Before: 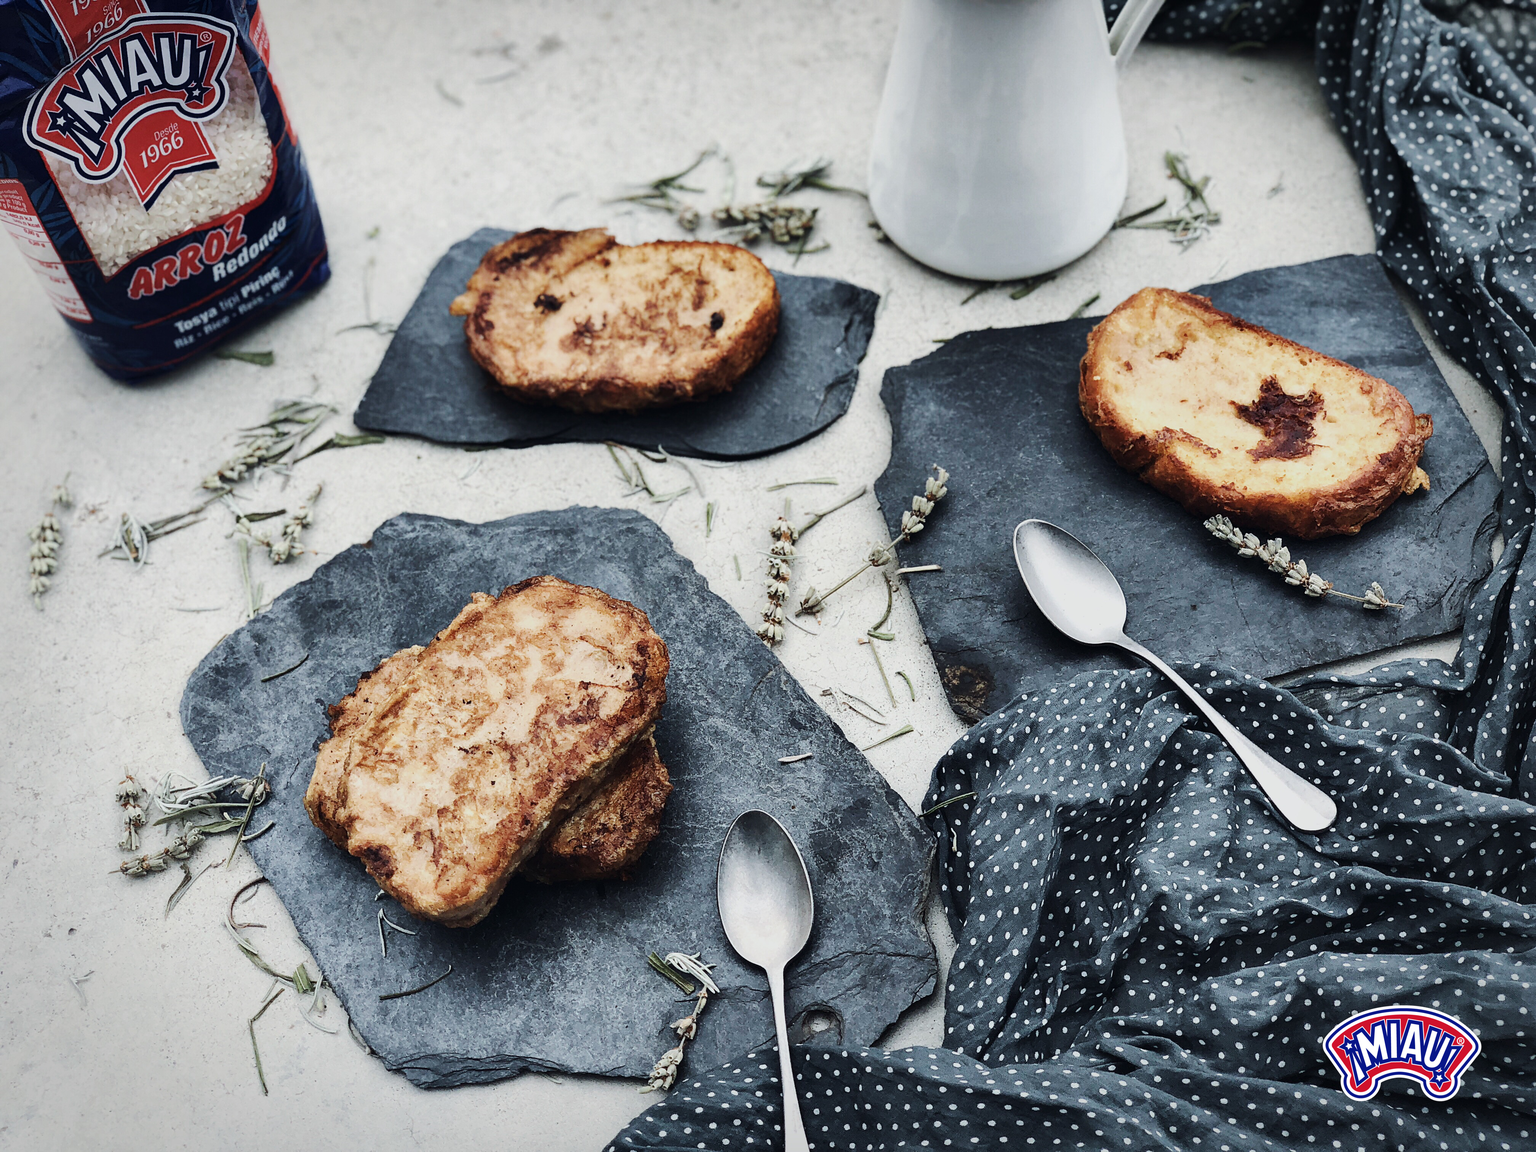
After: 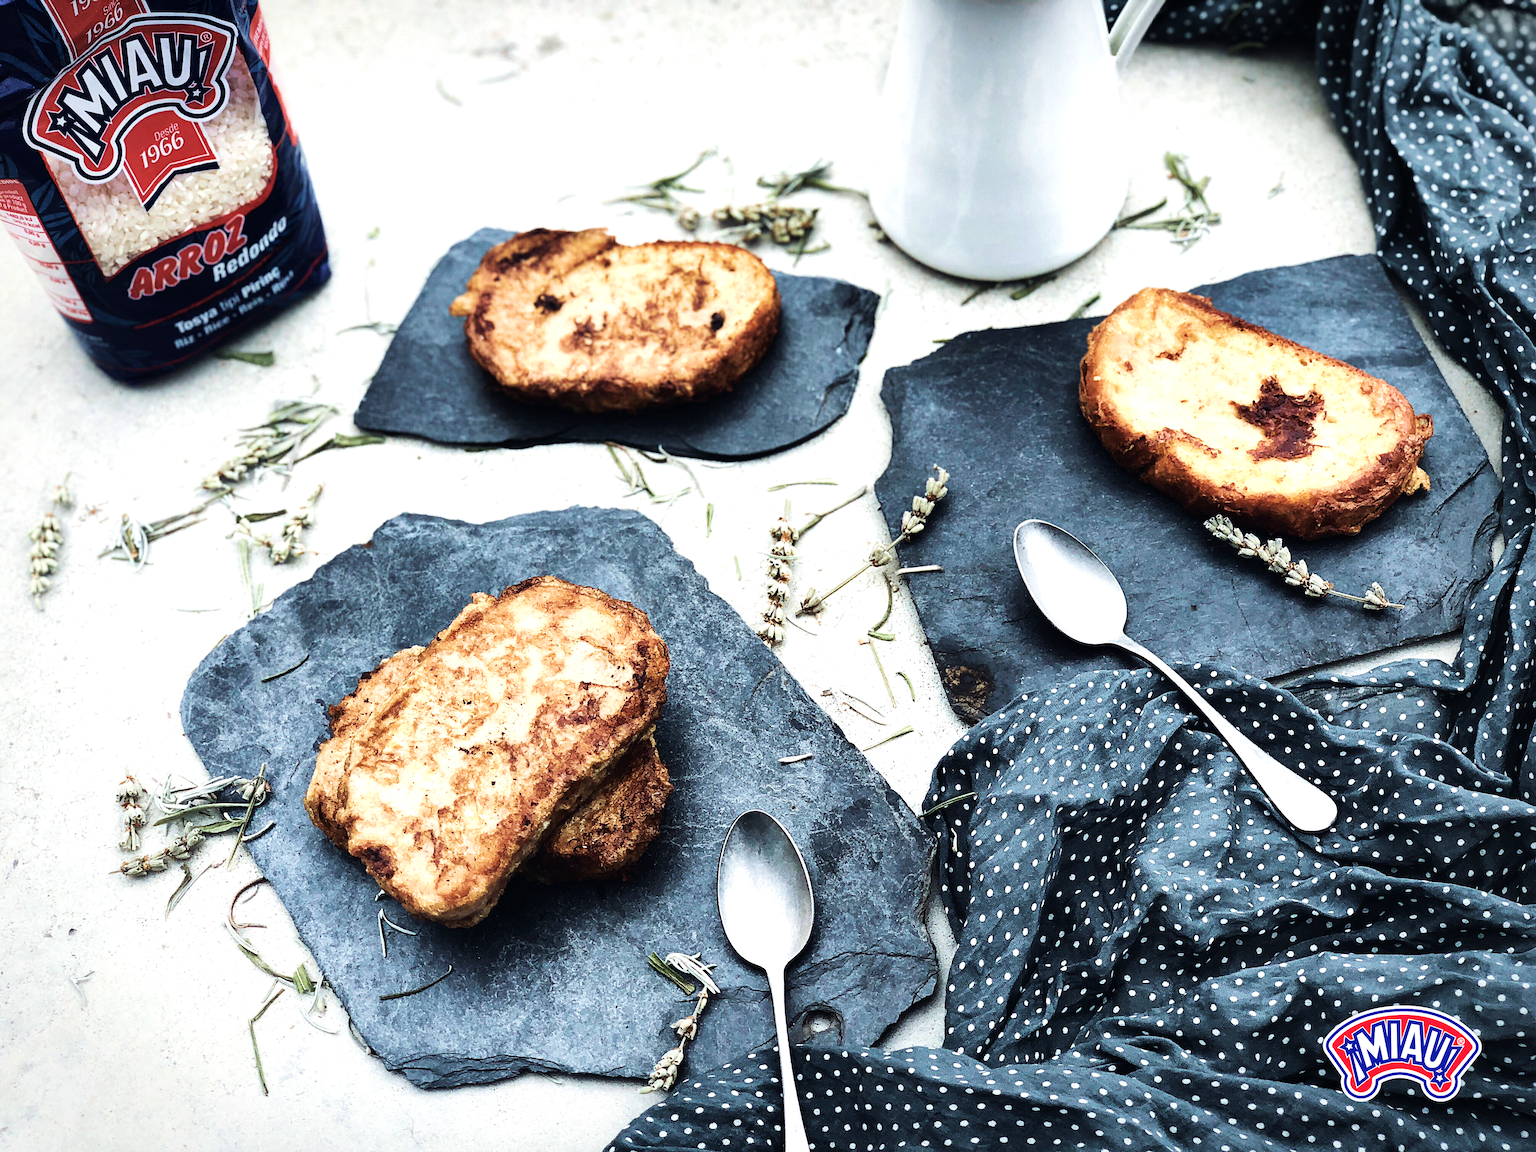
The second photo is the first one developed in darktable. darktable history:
tone equalizer: -8 EV -0.736 EV, -7 EV -0.674 EV, -6 EV -0.592 EV, -5 EV -0.379 EV, -3 EV 0.373 EV, -2 EV 0.6 EV, -1 EV 0.68 EV, +0 EV 0.764 EV
velvia: strength 44.77%
